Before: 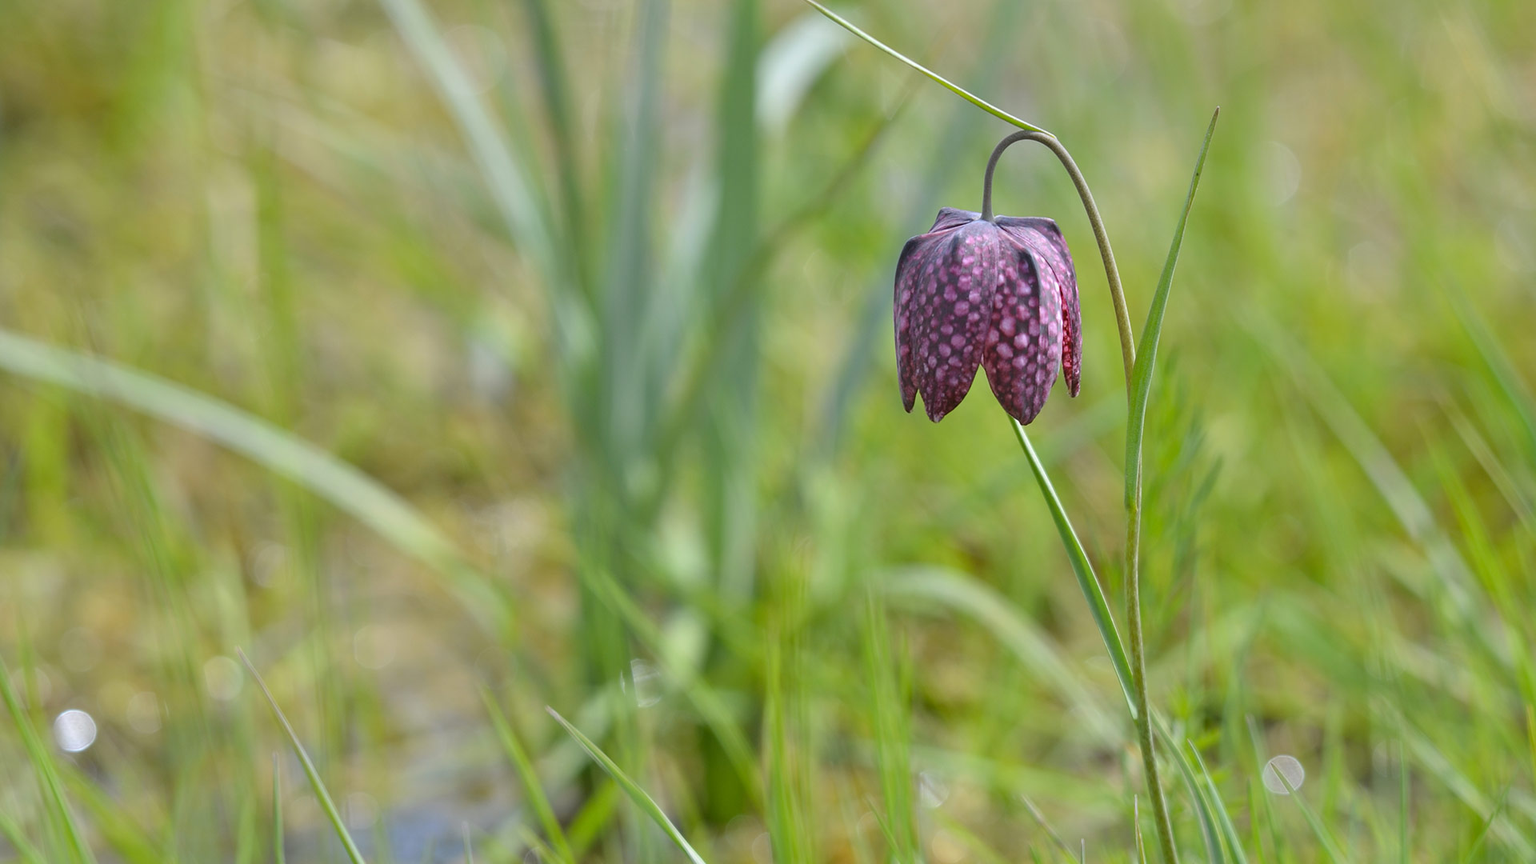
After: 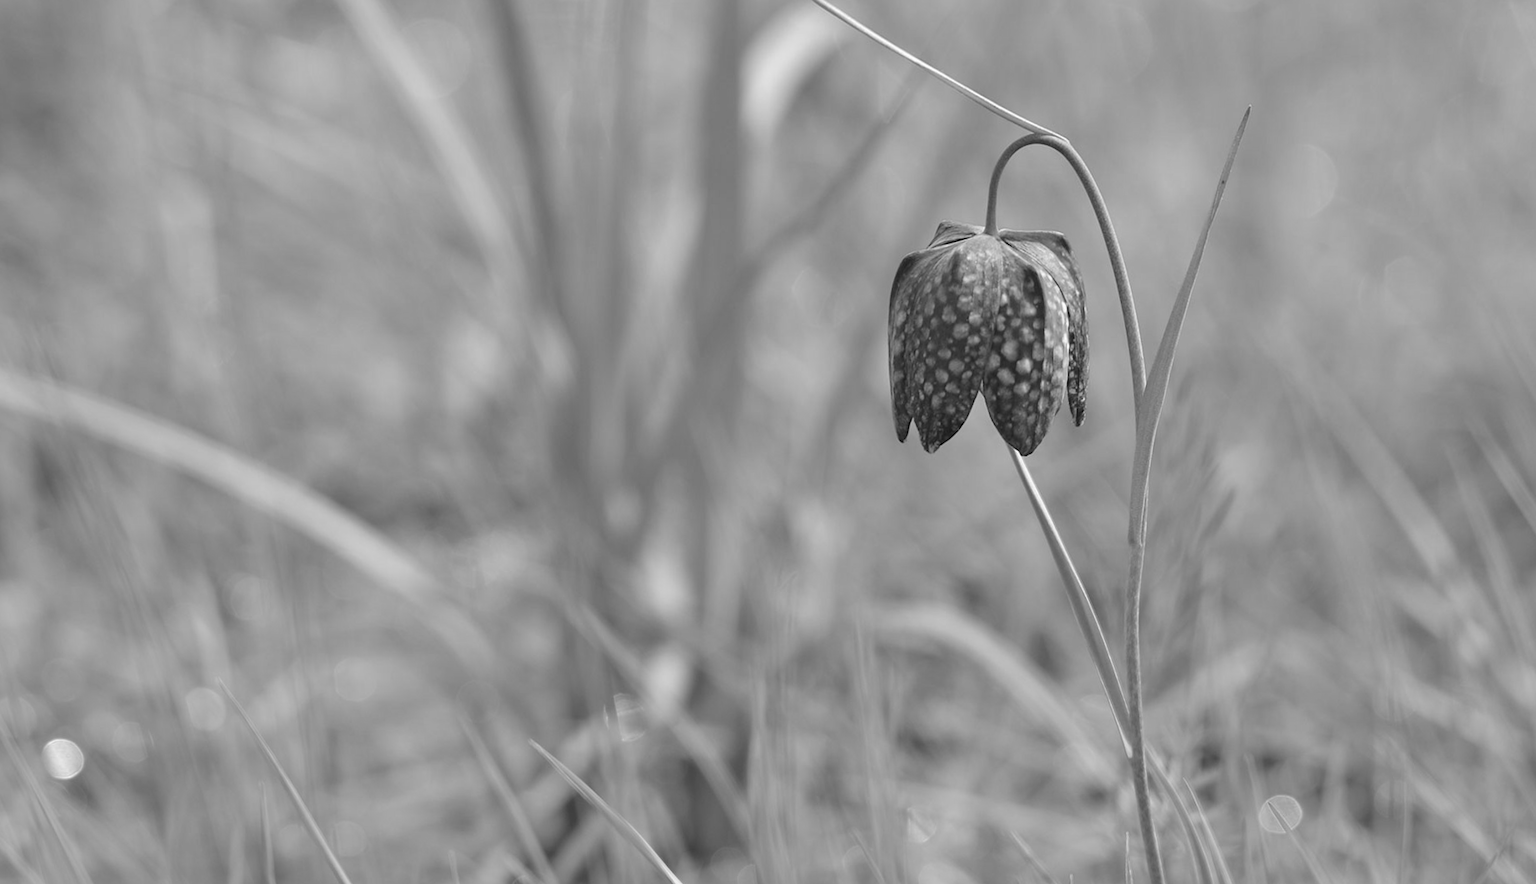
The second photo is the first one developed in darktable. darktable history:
monochrome: a 1.94, b -0.638
white balance: red 1.004, blue 1.024
rotate and perspective: rotation 0.074°, lens shift (vertical) 0.096, lens shift (horizontal) -0.041, crop left 0.043, crop right 0.952, crop top 0.024, crop bottom 0.979
